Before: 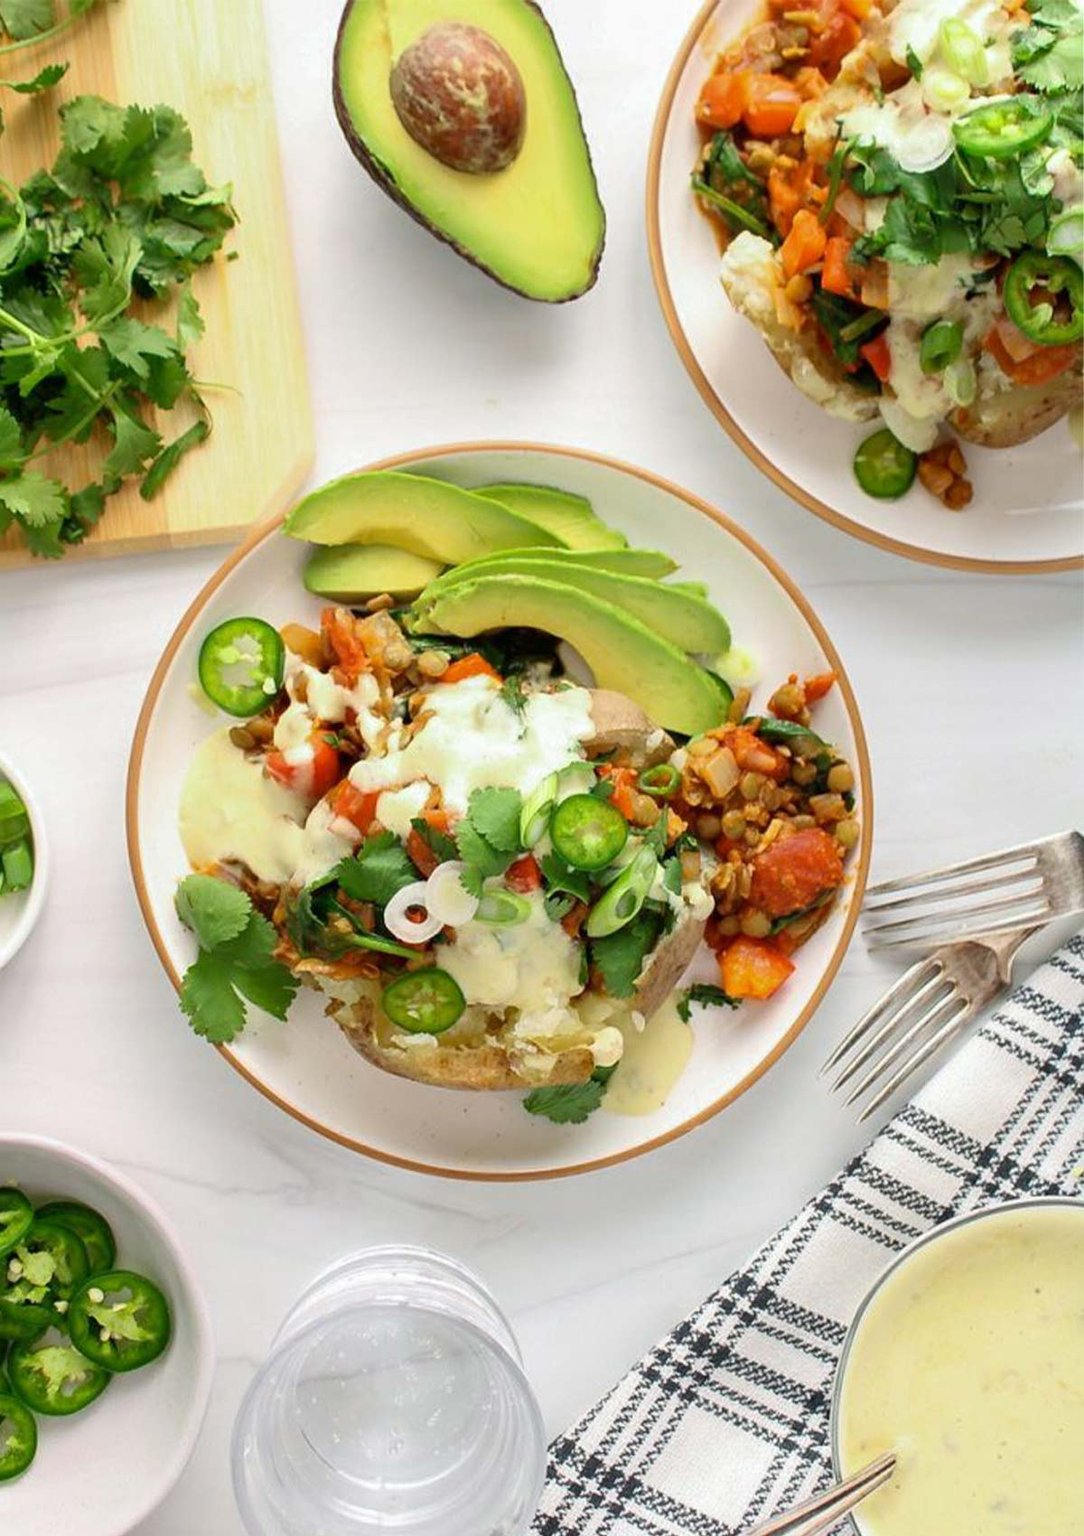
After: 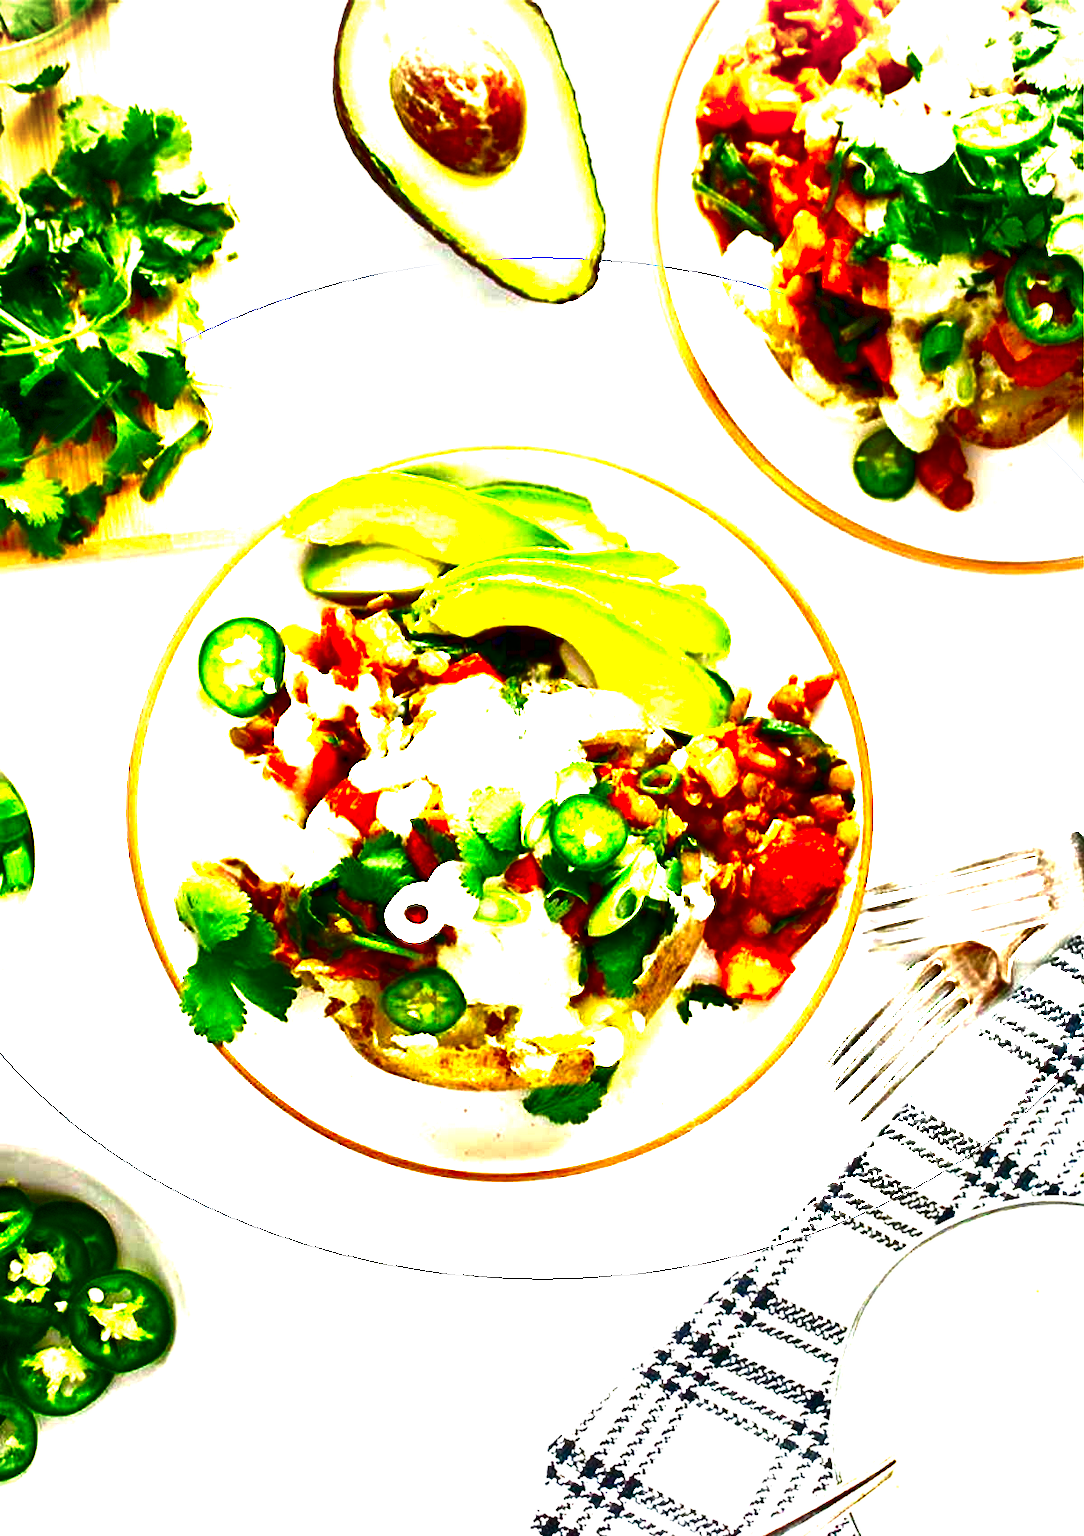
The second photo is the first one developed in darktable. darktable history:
contrast brightness saturation: brightness -1, saturation 1
exposure: black level correction 0.001, exposure 1.735 EV, compensate highlight preservation false
vignetting: fall-off start 85%, fall-off radius 80%, brightness -0.182, saturation -0.3, width/height ratio 1.219, dithering 8-bit output, unbound false
